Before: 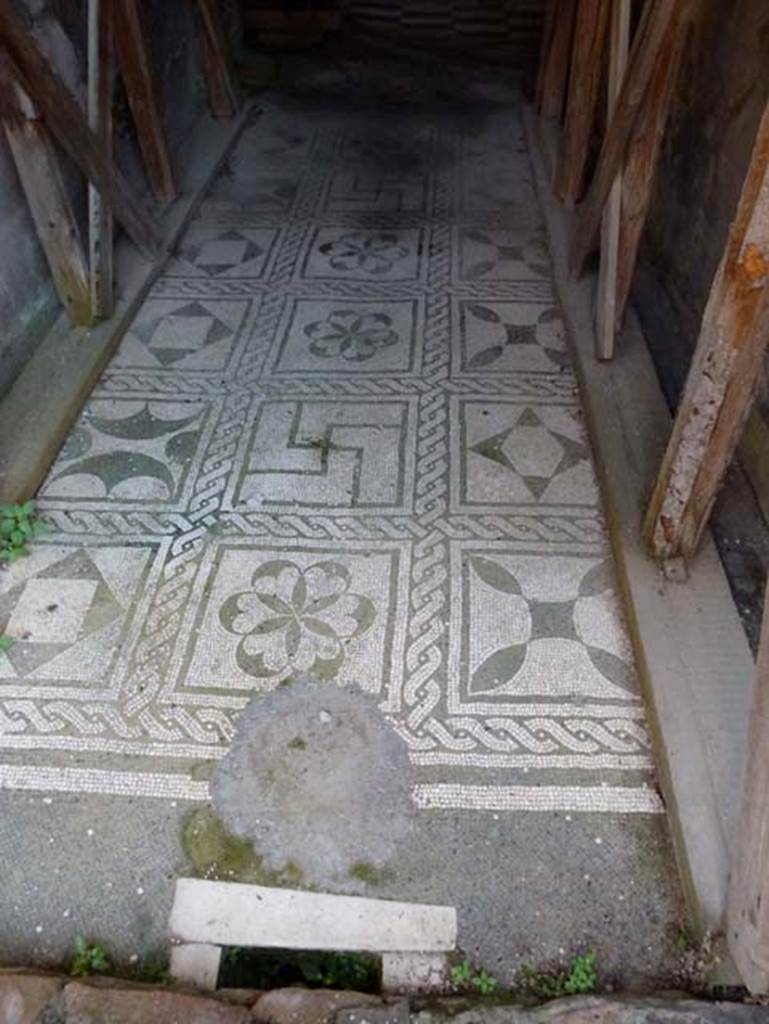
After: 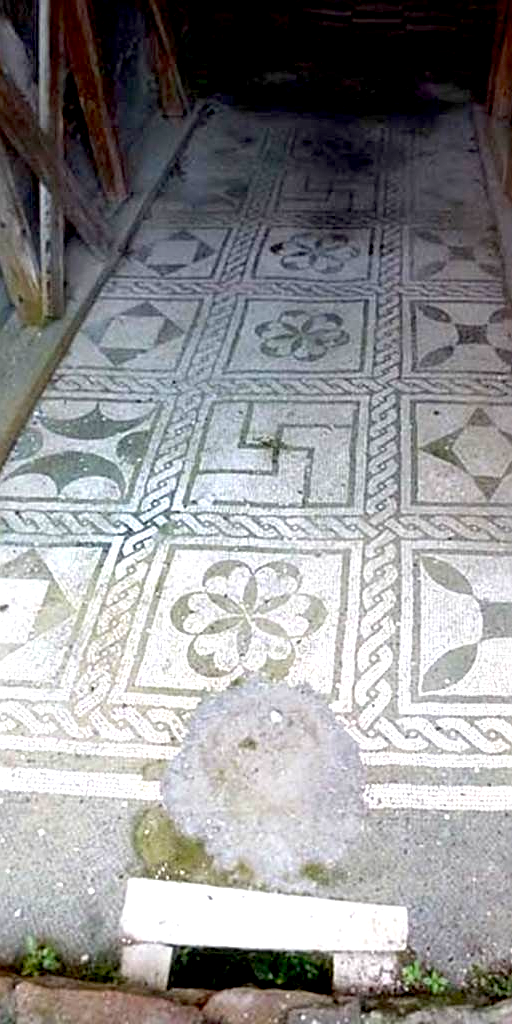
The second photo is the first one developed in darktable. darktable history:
crop and rotate: left 6.617%, right 26.717%
sharpen: on, module defaults
exposure: black level correction 0.008, exposure 0.979 EV, compensate highlight preservation false
